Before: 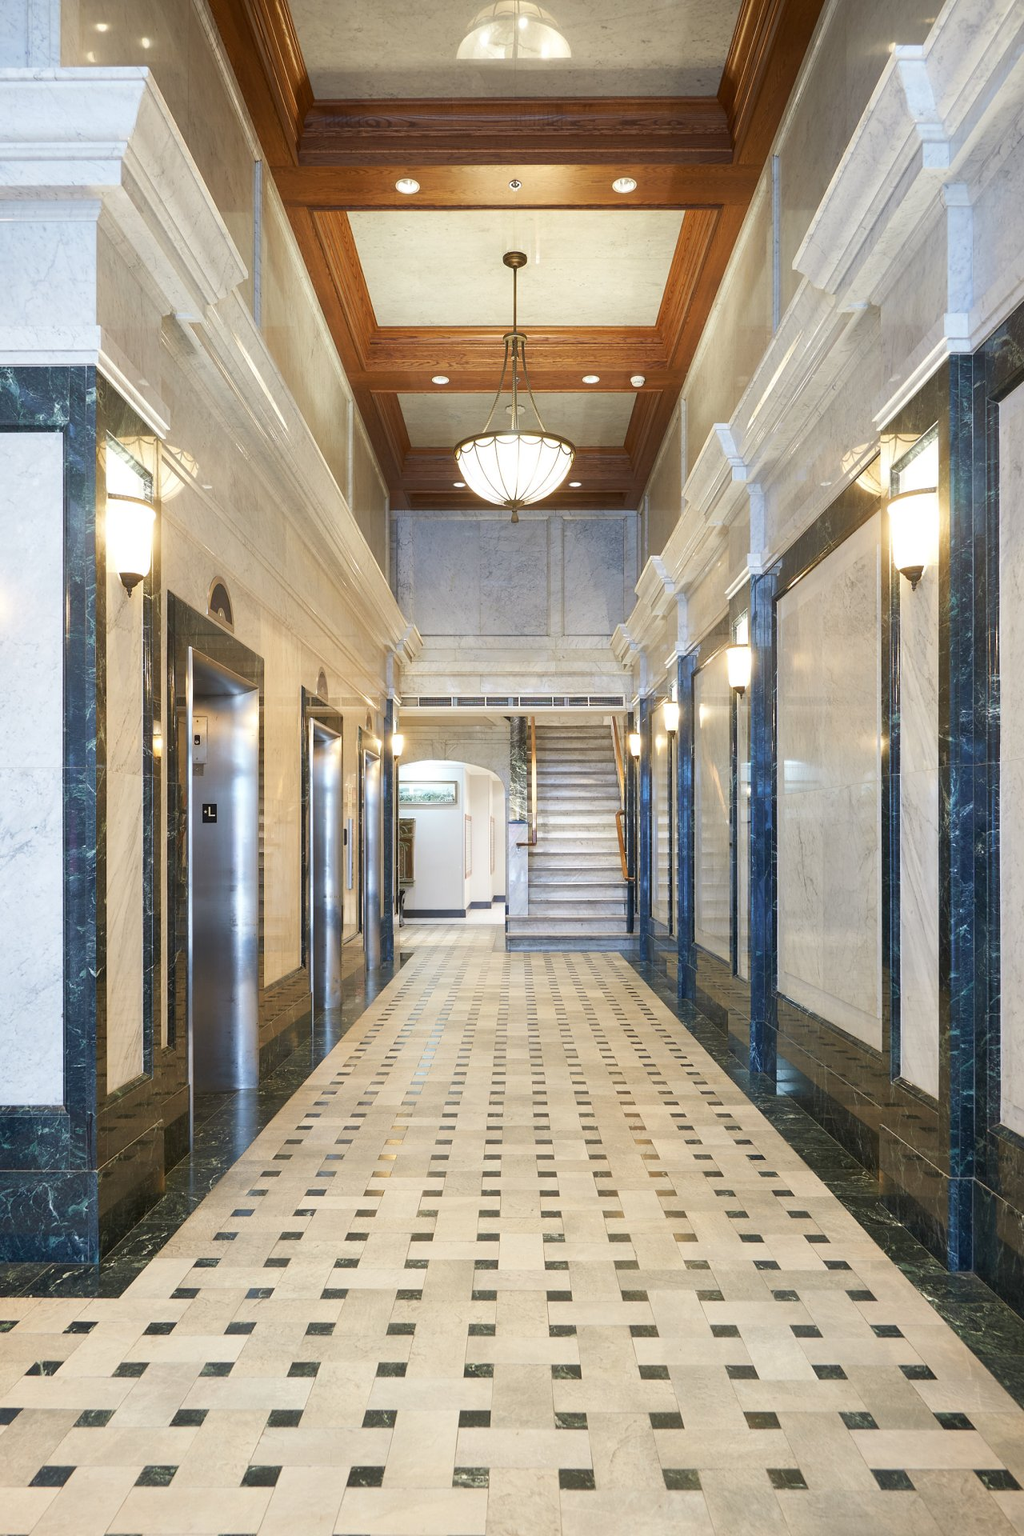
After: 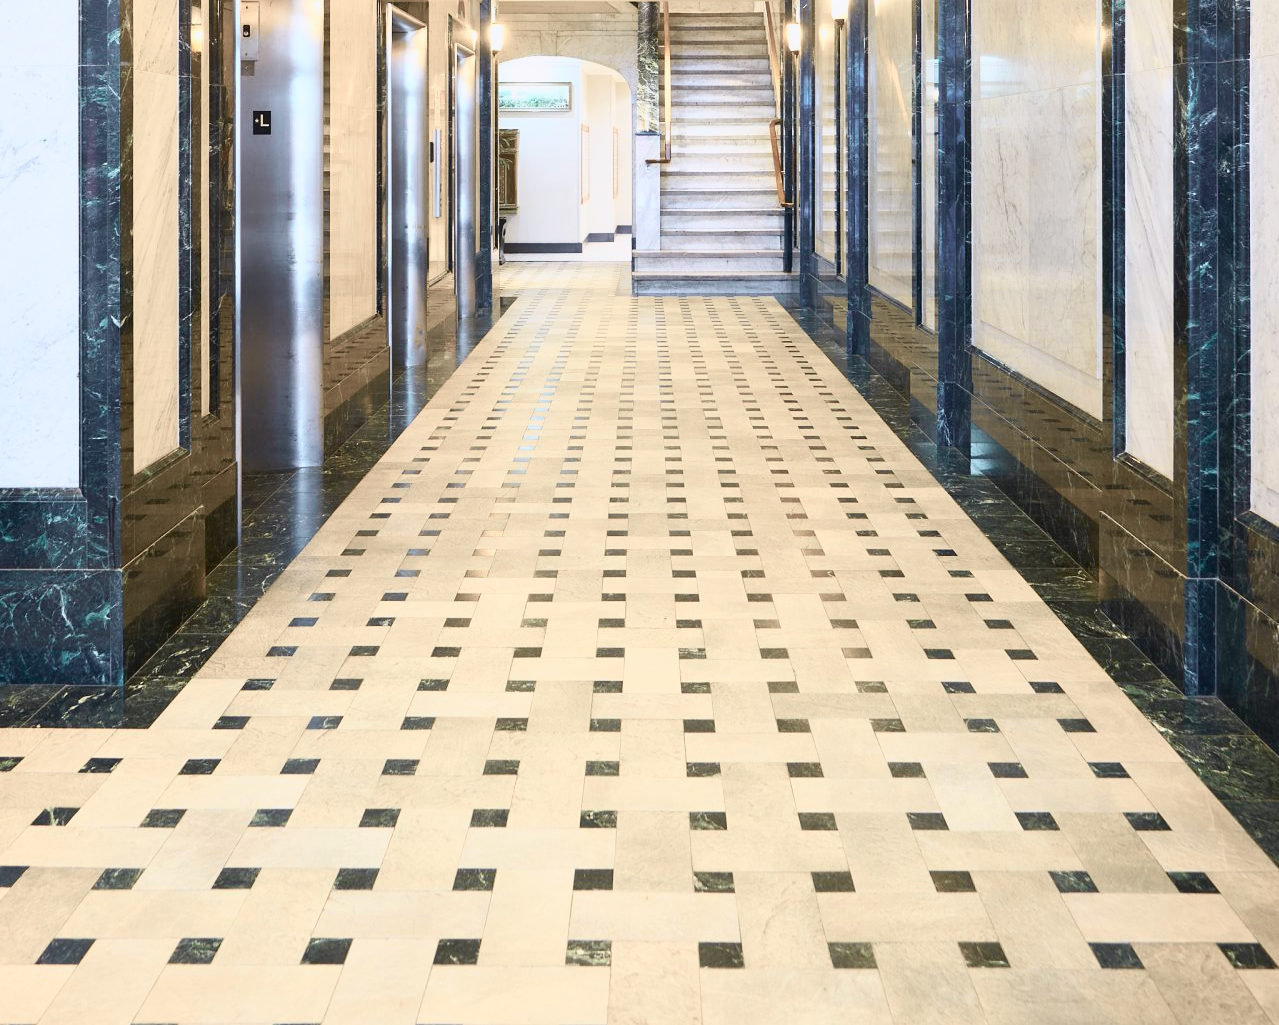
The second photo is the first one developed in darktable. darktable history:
crop and rotate: top 46.584%, right 0.02%
tone curve: curves: ch0 [(0, 0.039) (0.104, 0.094) (0.285, 0.301) (0.673, 0.796) (0.845, 0.932) (0.994, 0.971)]; ch1 [(0, 0) (0.356, 0.385) (0.424, 0.405) (0.498, 0.502) (0.586, 0.57) (0.657, 0.642) (1, 1)]; ch2 [(0, 0) (0.424, 0.438) (0.46, 0.453) (0.515, 0.505) (0.557, 0.57) (0.612, 0.583) (0.722, 0.67) (1, 1)], color space Lab, independent channels, preserve colors none
